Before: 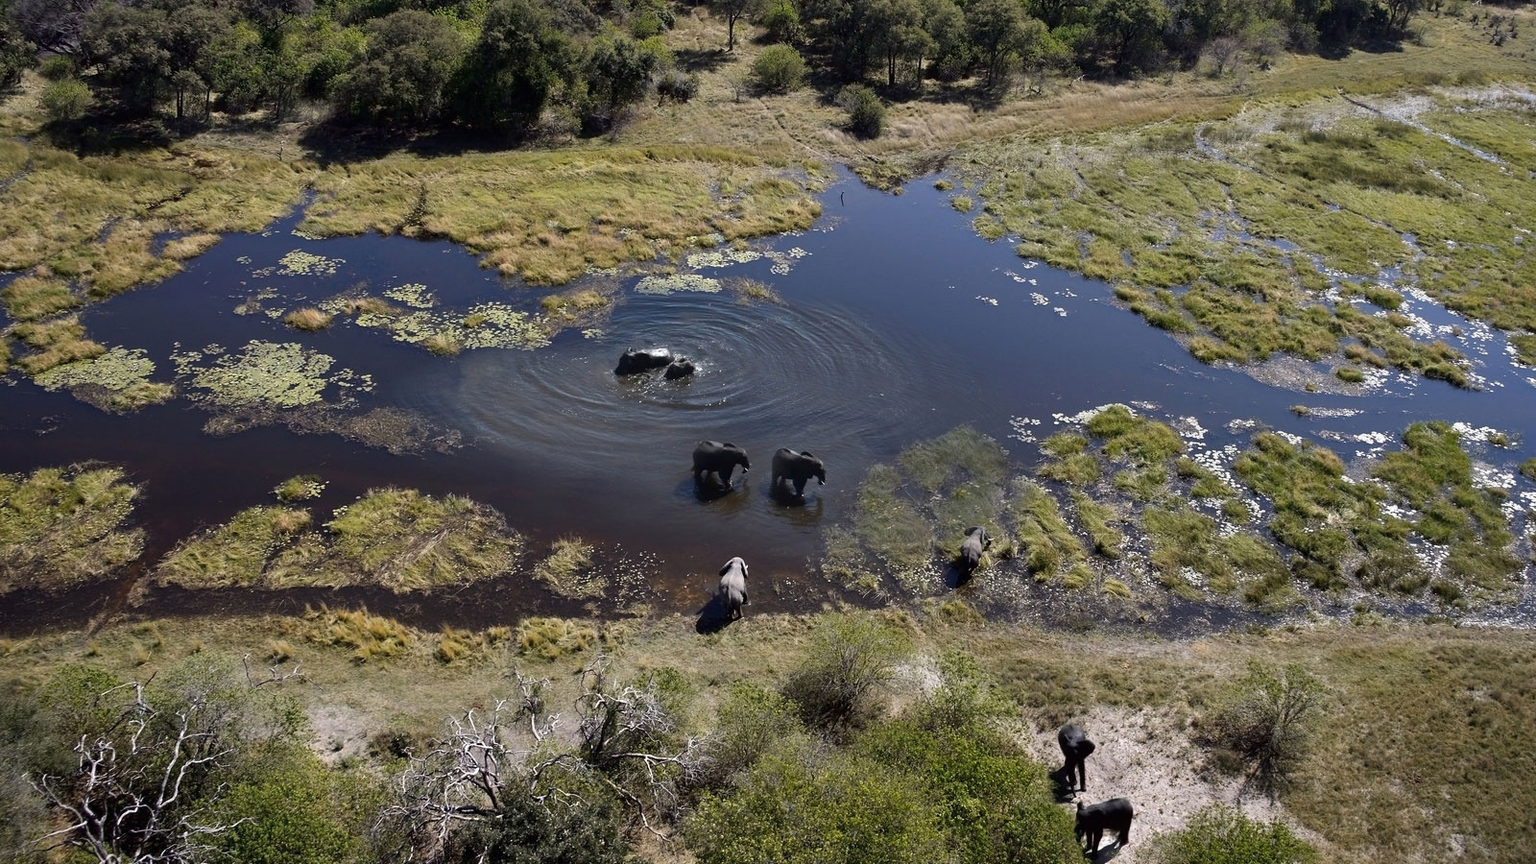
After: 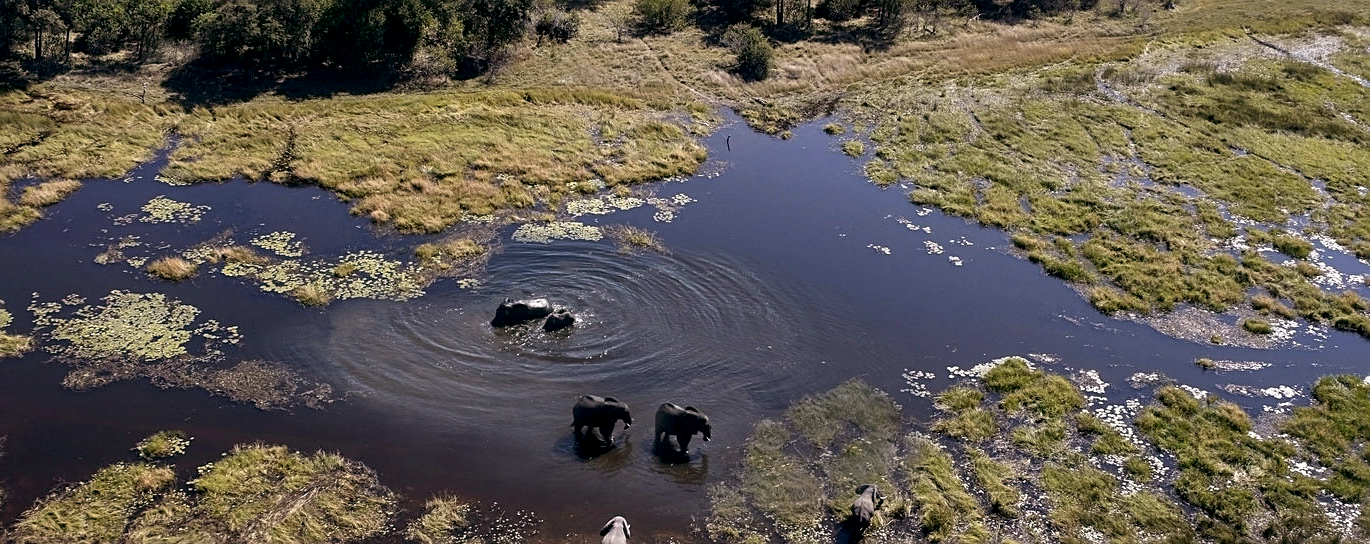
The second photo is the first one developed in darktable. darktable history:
color balance: lift [0.998, 0.998, 1.001, 1.002], gamma [0.995, 1.025, 0.992, 0.975], gain [0.995, 1.02, 0.997, 0.98]
crop and rotate: left 9.345%, top 7.22%, right 4.982%, bottom 32.331%
local contrast: on, module defaults
sharpen: on, module defaults
